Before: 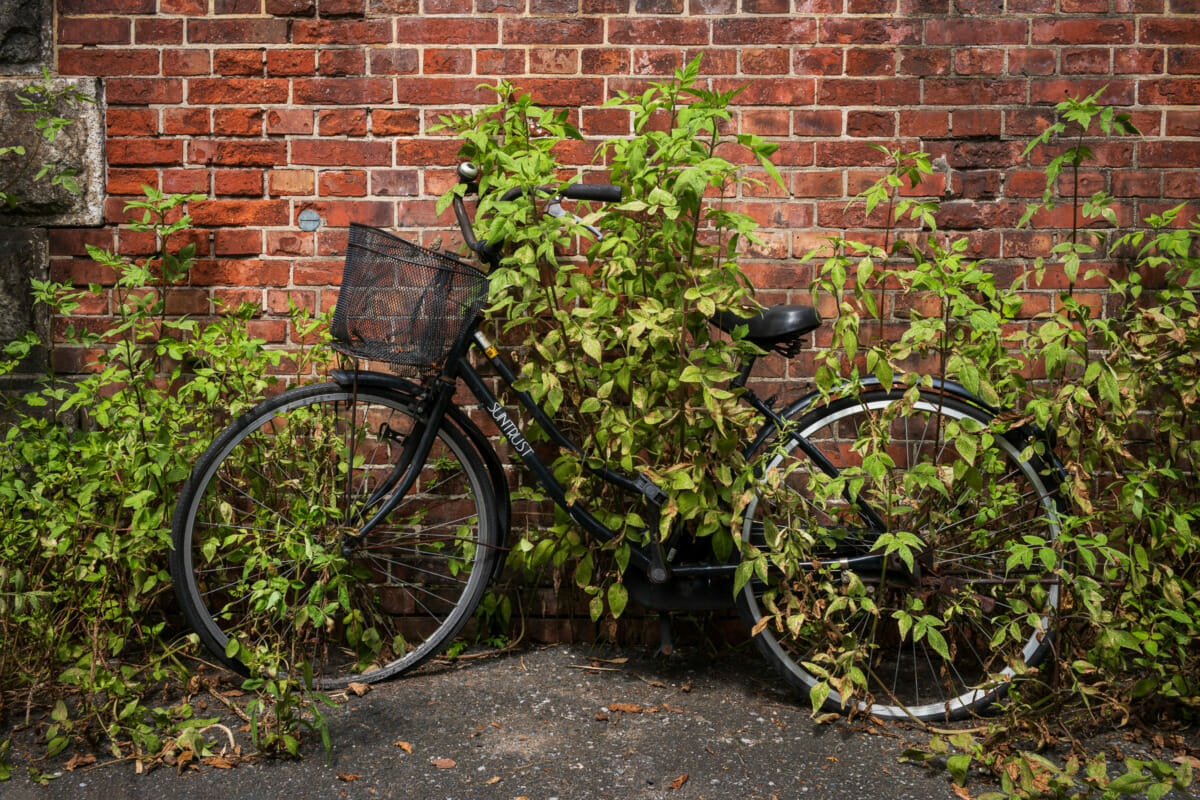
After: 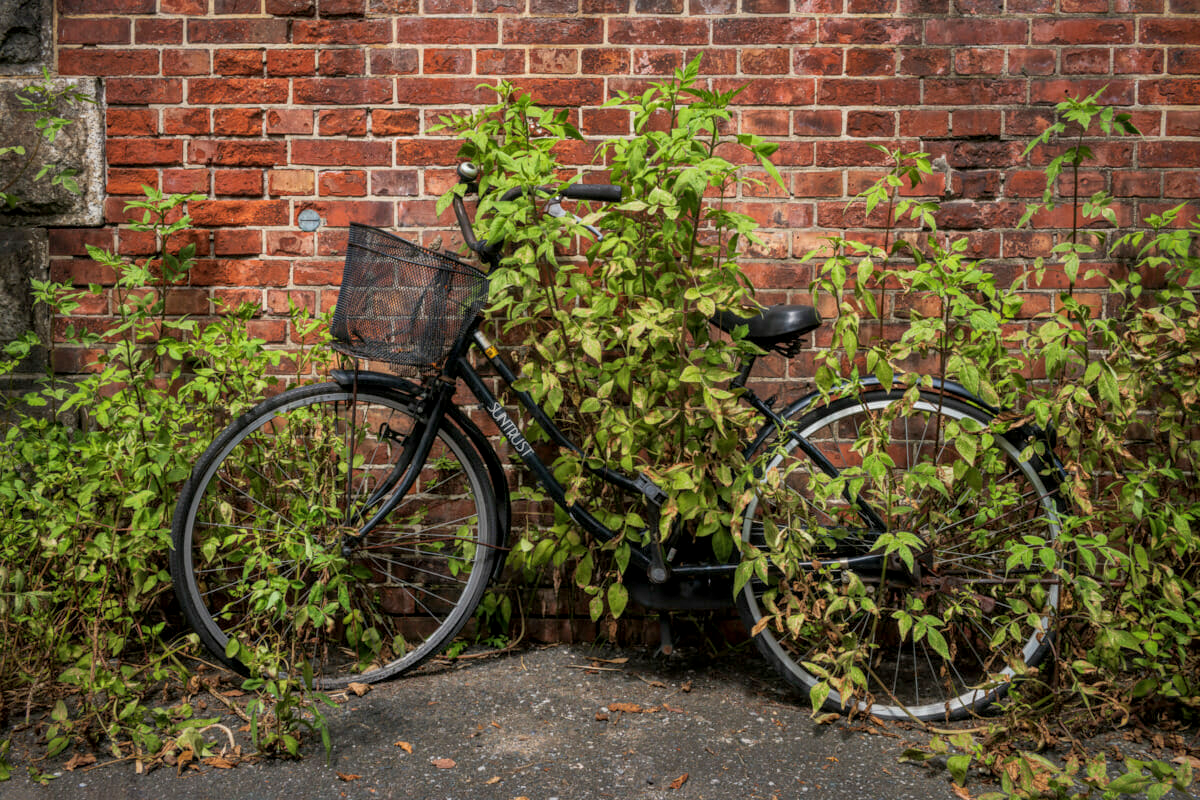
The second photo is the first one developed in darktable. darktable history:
local contrast: on, module defaults
shadows and highlights: on, module defaults
exposure: exposure -0.041 EV, compensate exposure bias true, compensate highlight preservation false
